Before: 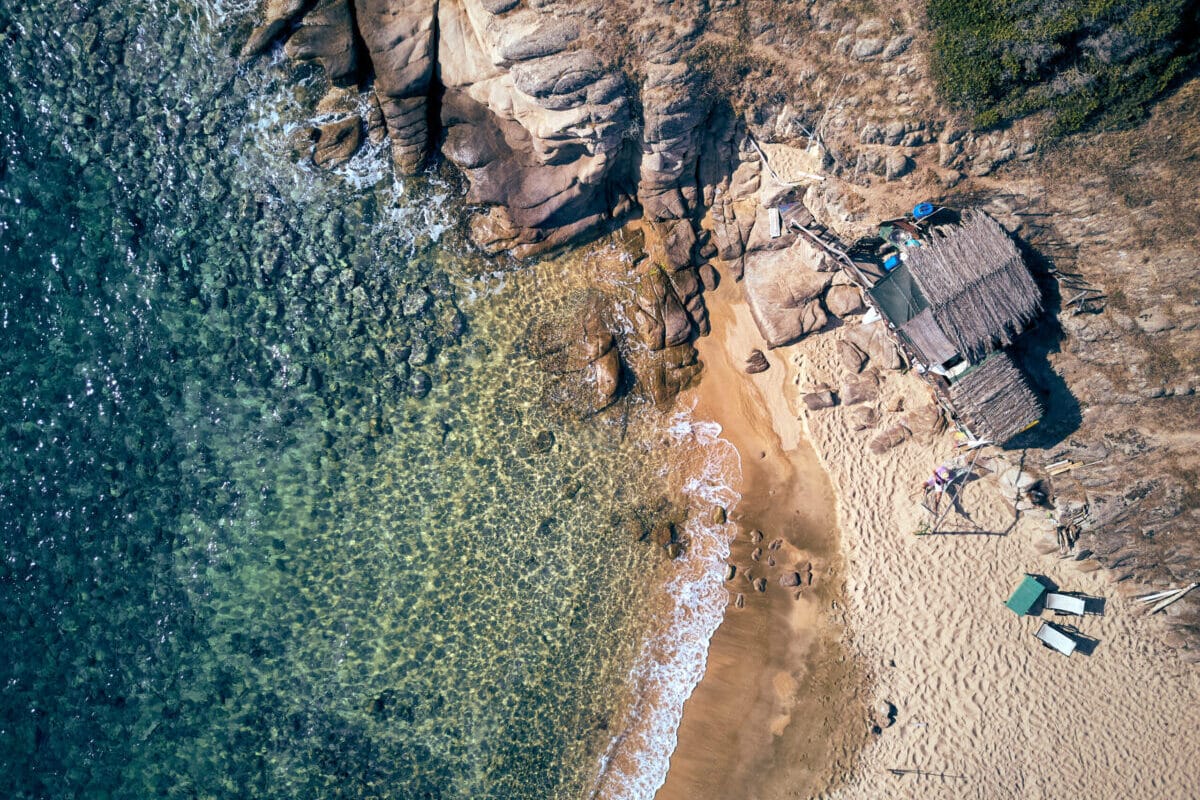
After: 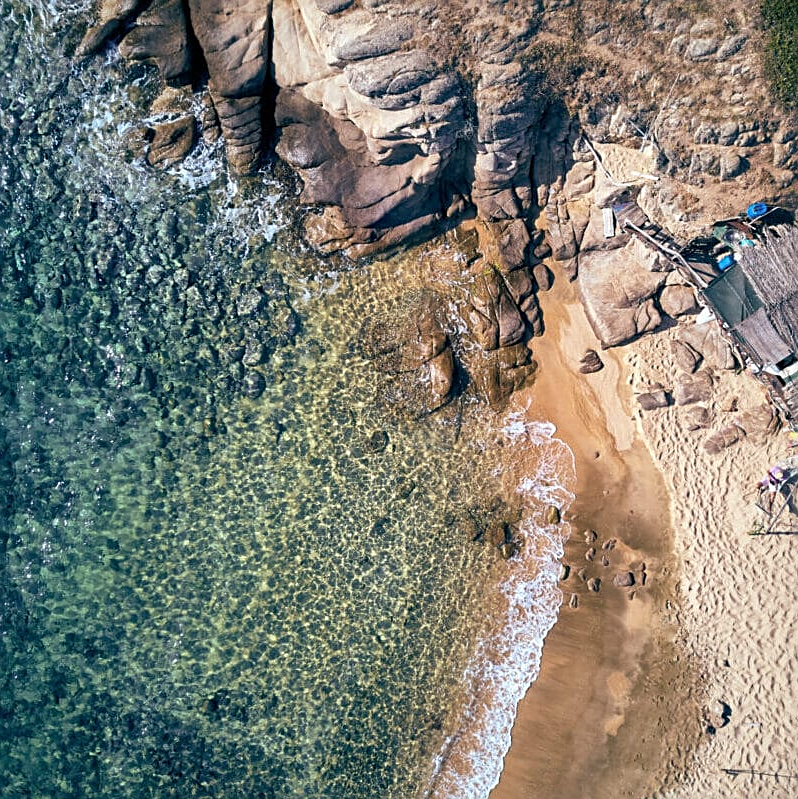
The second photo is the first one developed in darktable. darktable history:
crop and rotate: left 13.844%, right 19.652%
sharpen: on, module defaults
